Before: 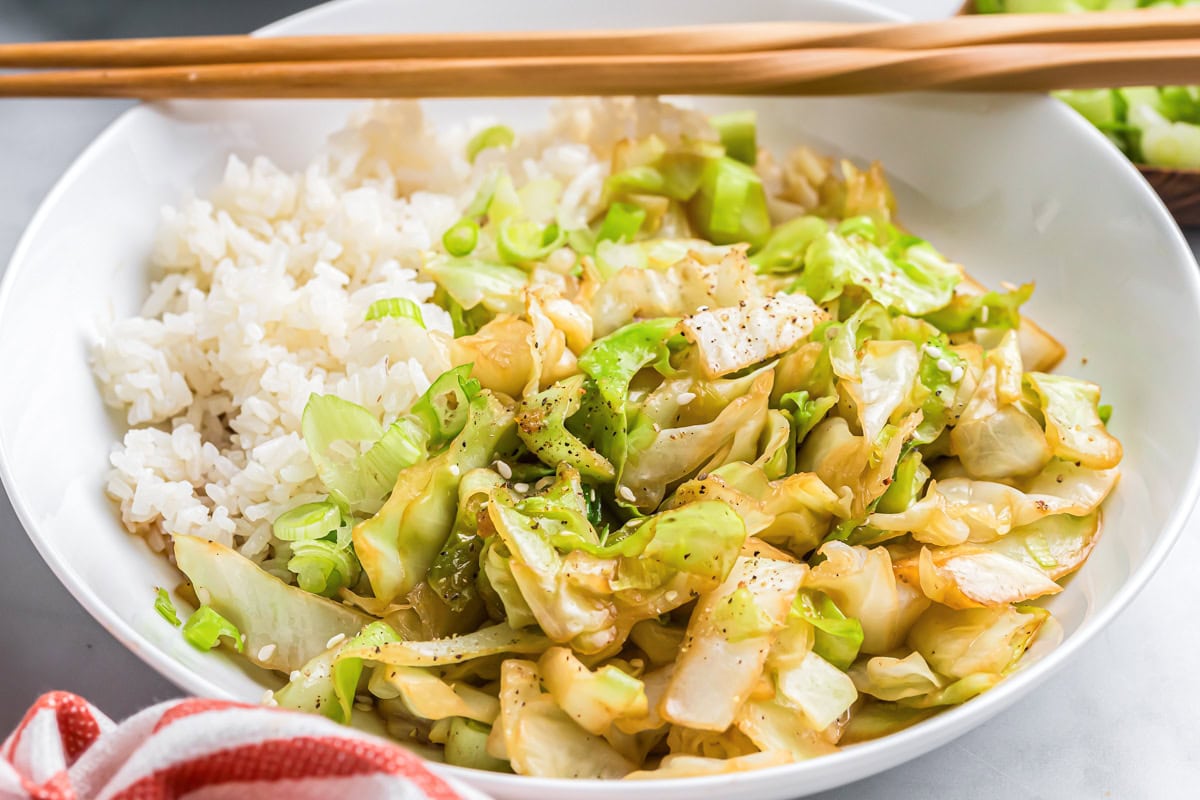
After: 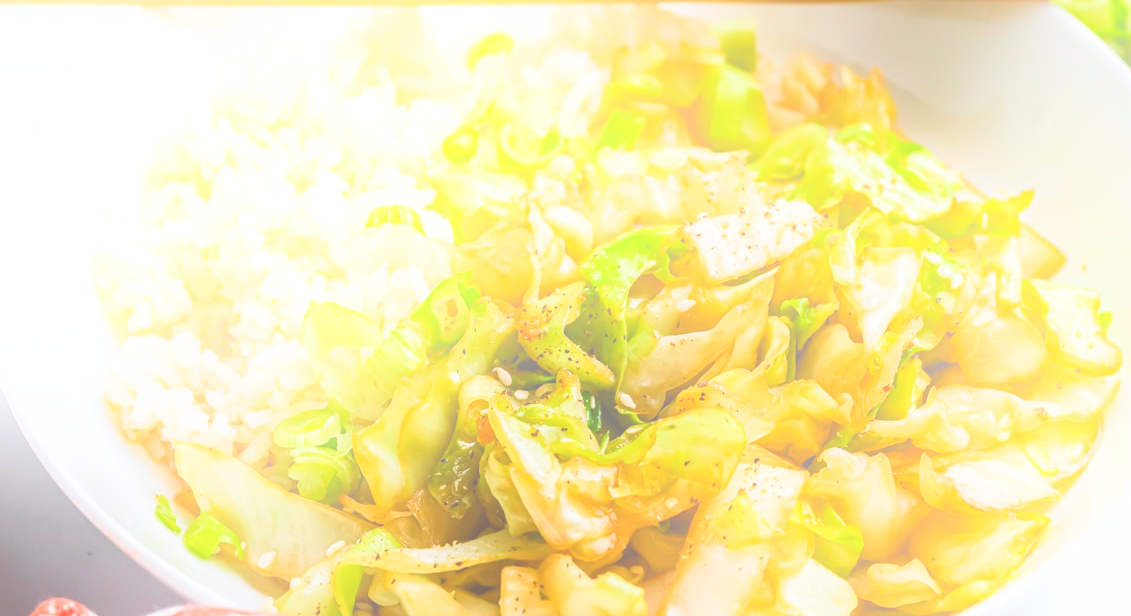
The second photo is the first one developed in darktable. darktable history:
tone curve: curves: ch0 [(0, 0) (0.004, 0.002) (0.02, 0.013) (0.218, 0.218) (0.664, 0.718) (0.832, 0.873) (1, 1)], preserve colors none
bloom: on, module defaults
crop and rotate: angle 0.03°, top 11.643%, right 5.651%, bottom 11.189%
